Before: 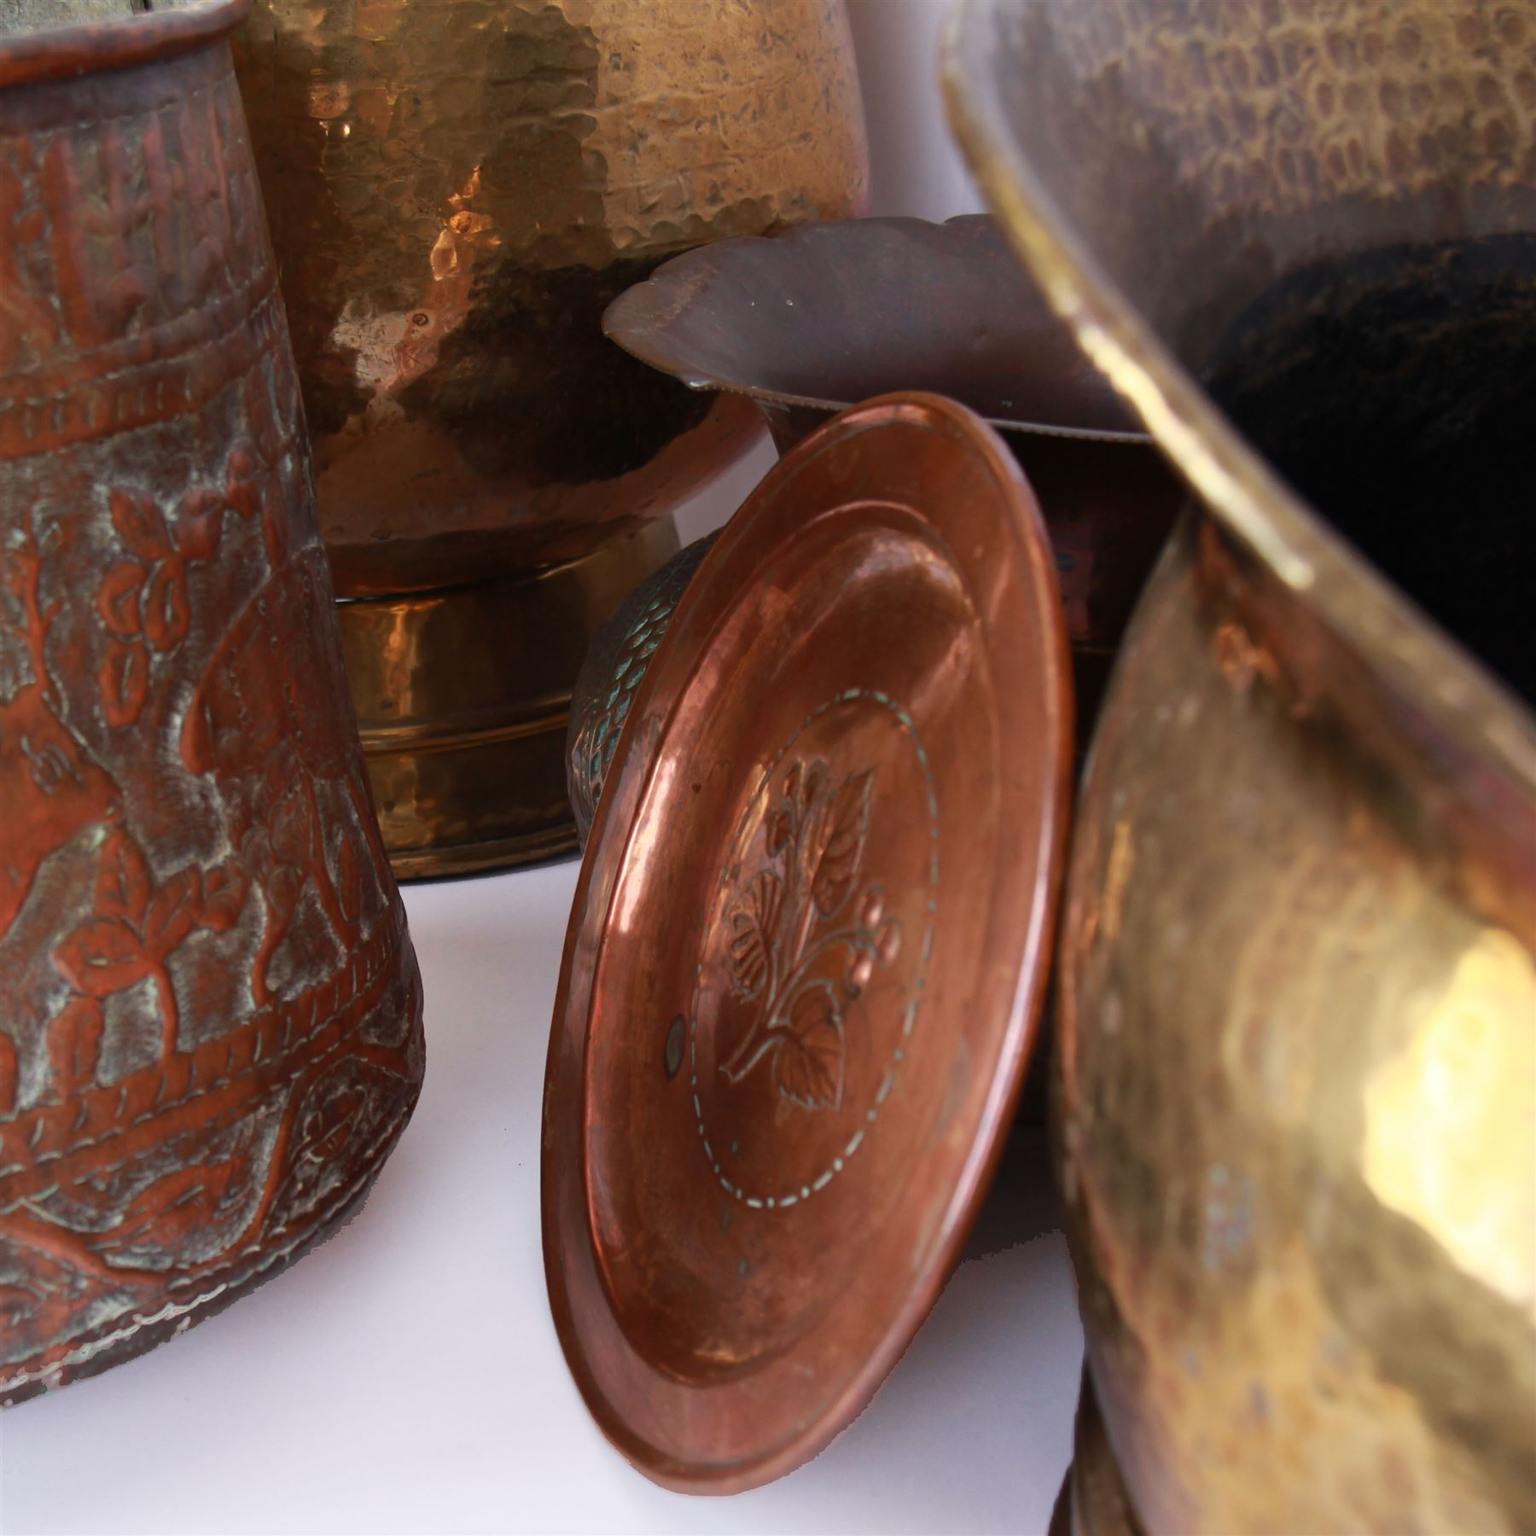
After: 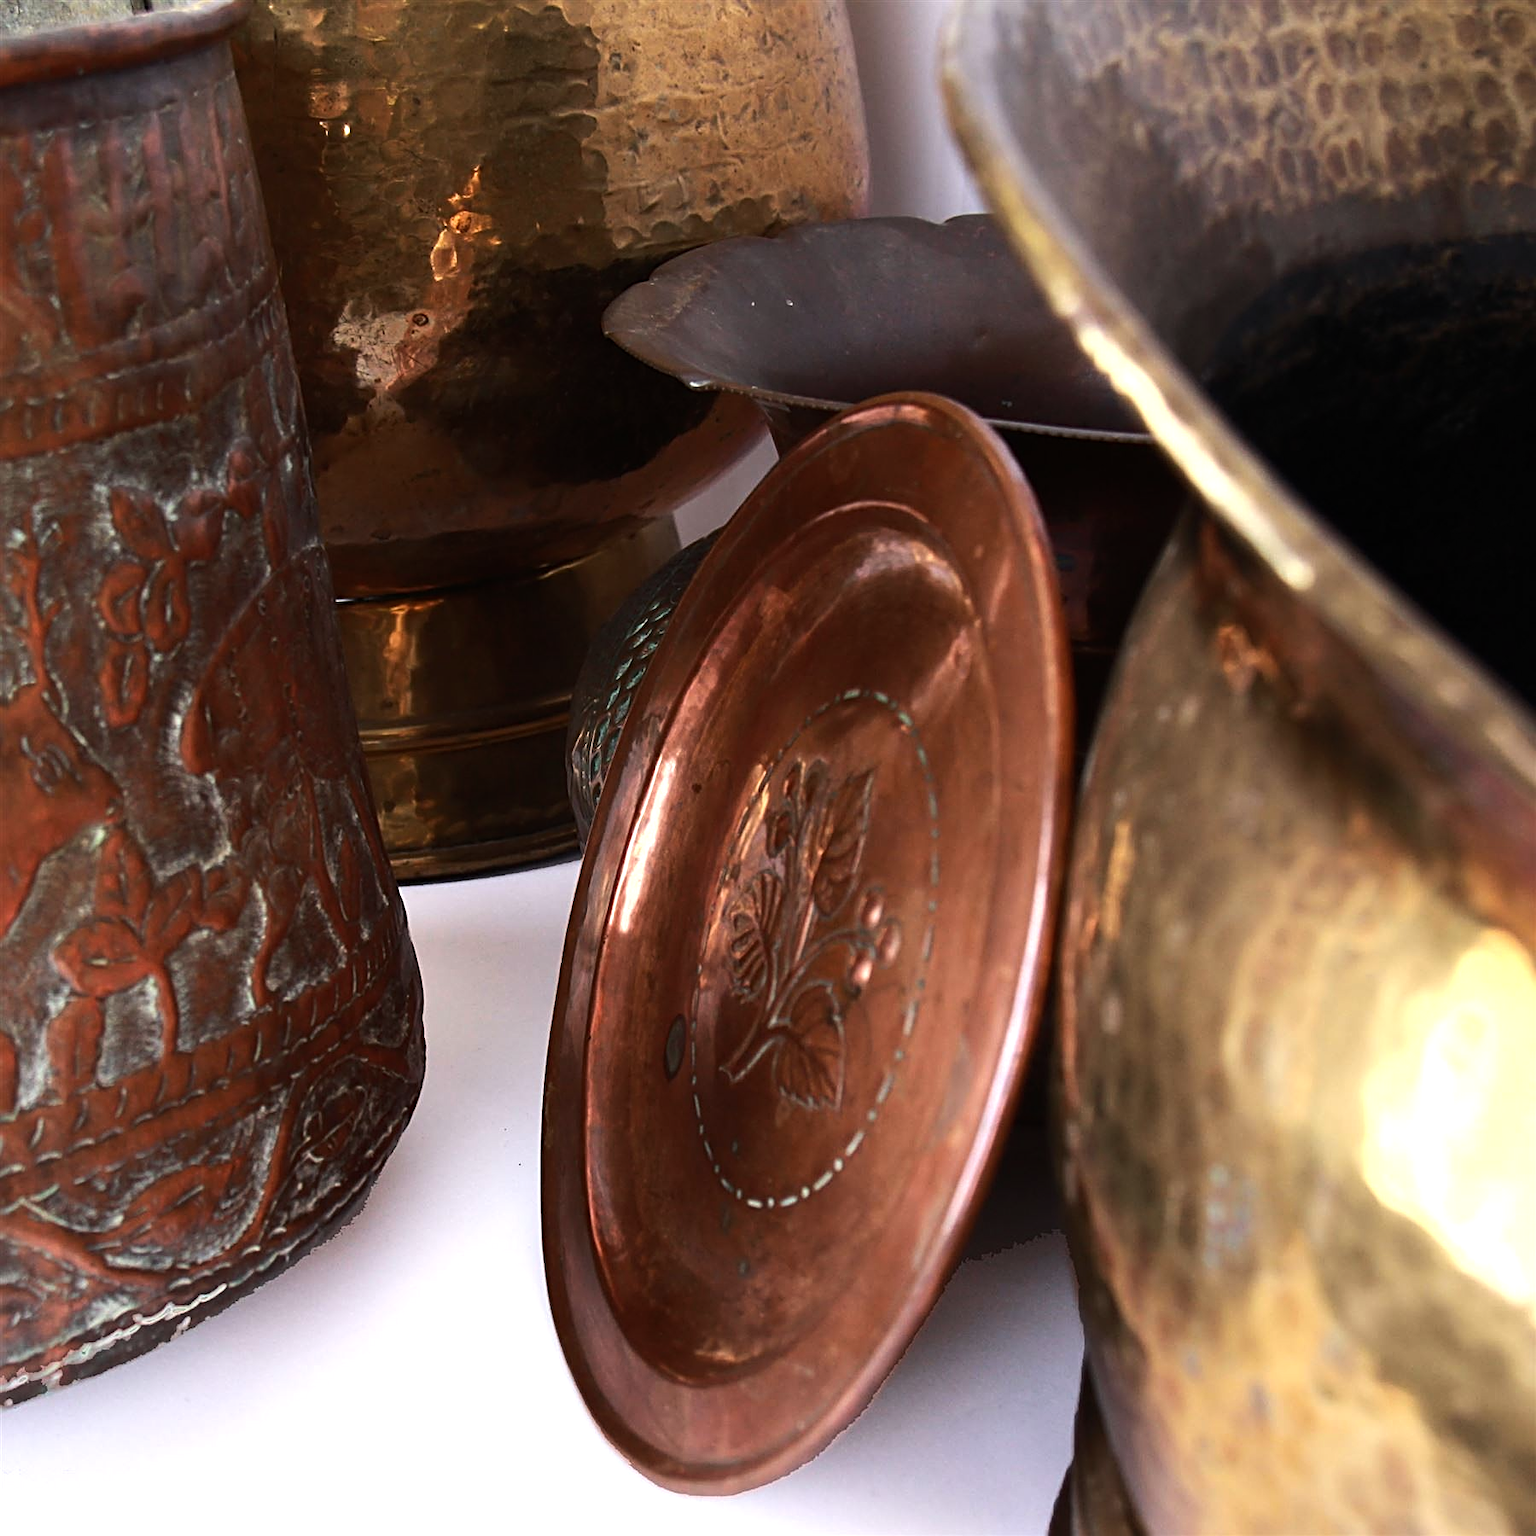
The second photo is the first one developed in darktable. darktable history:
sharpen: radius 2.531, amount 0.628
tone equalizer: -8 EV -0.75 EV, -7 EV -0.7 EV, -6 EV -0.6 EV, -5 EV -0.4 EV, -3 EV 0.4 EV, -2 EV 0.6 EV, -1 EV 0.7 EV, +0 EV 0.75 EV, edges refinement/feathering 500, mask exposure compensation -1.57 EV, preserve details no
